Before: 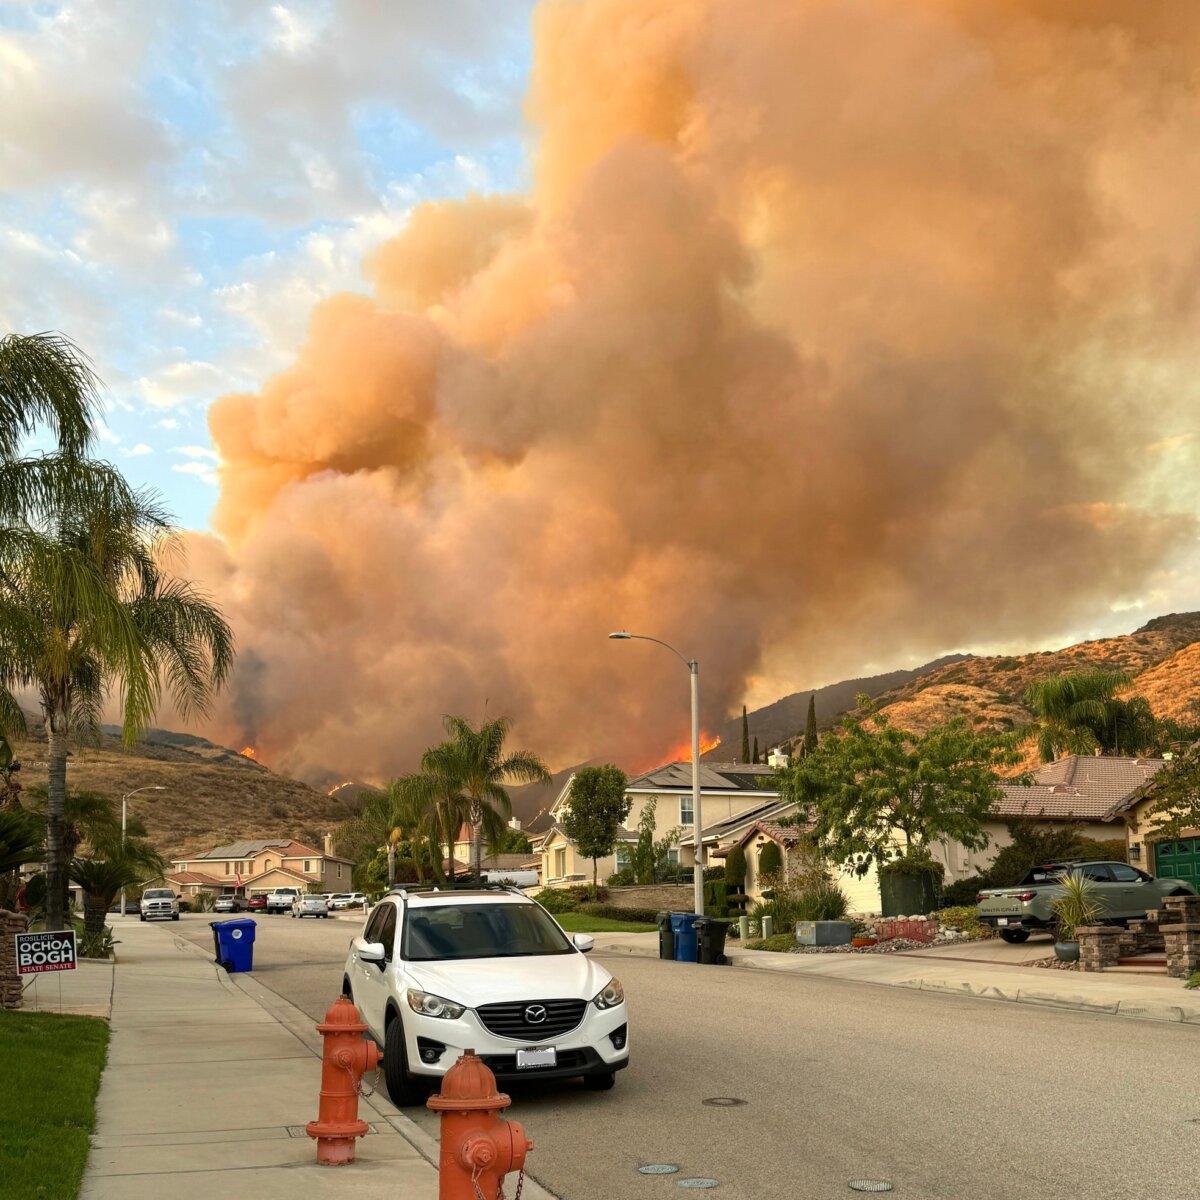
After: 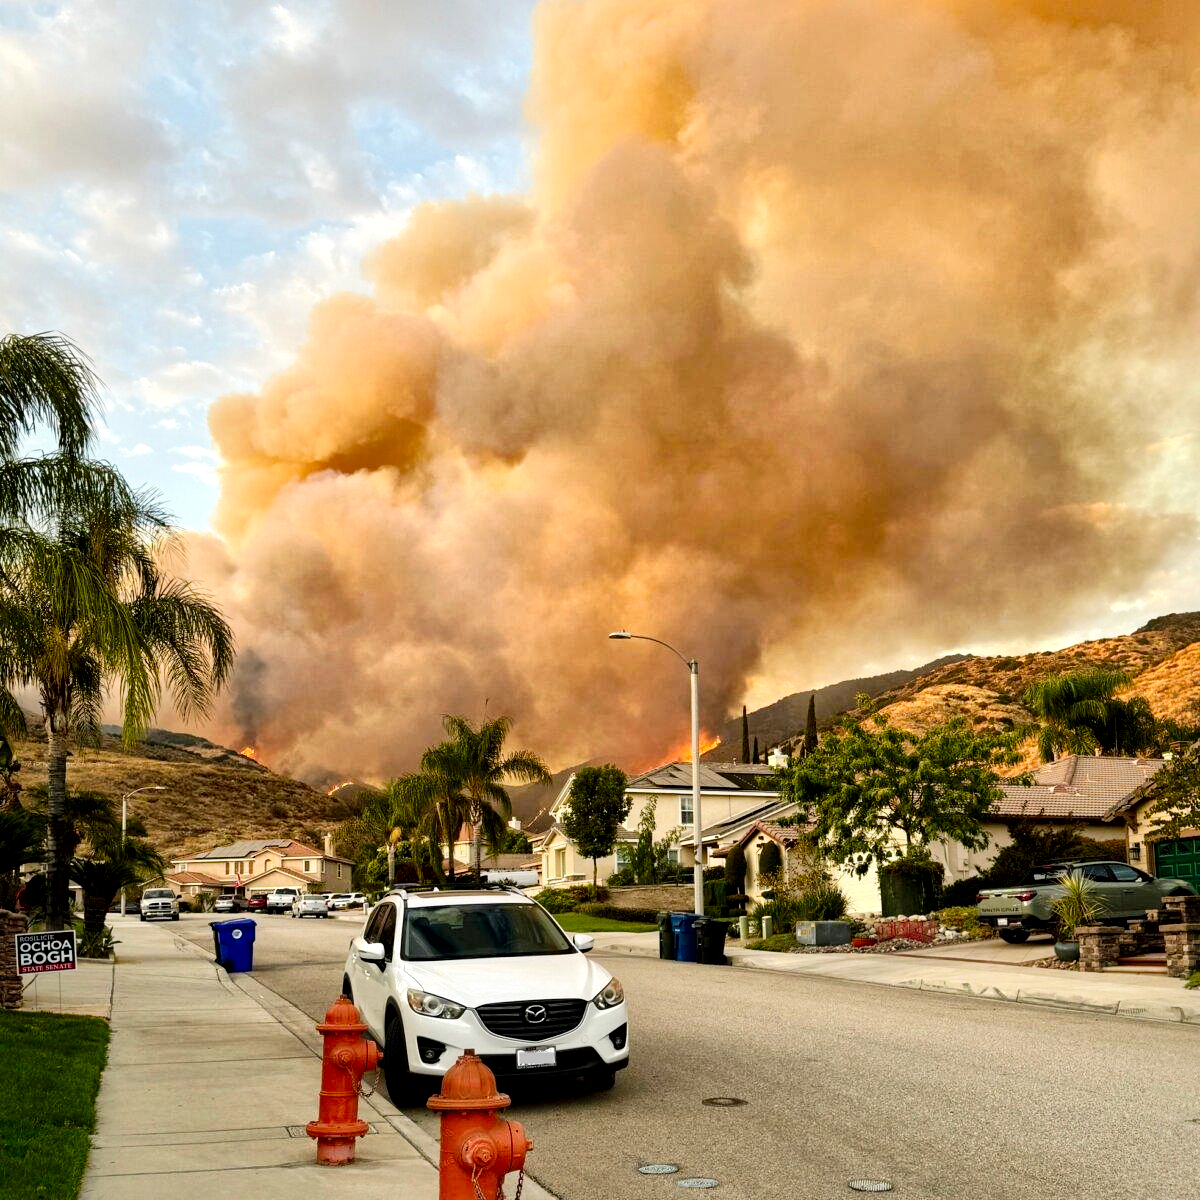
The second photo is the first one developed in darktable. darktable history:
tone curve: curves: ch0 [(0, 0) (0.003, 0.006) (0.011, 0.007) (0.025, 0.009) (0.044, 0.012) (0.069, 0.021) (0.1, 0.036) (0.136, 0.056) (0.177, 0.105) (0.224, 0.165) (0.277, 0.251) (0.335, 0.344) (0.399, 0.439) (0.468, 0.532) (0.543, 0.628) (0.623, 0.718) (0.709, 0.797) (0.801, 0.874) (0.898, 0.943) (1, 1)], preserve colors none
local contrast: mode bilateral grid, contrast 20, coarseness 50, detail 171%, midtone range 0.2
exposure: exposure -0.157 EV, compensate highlight preservation false
